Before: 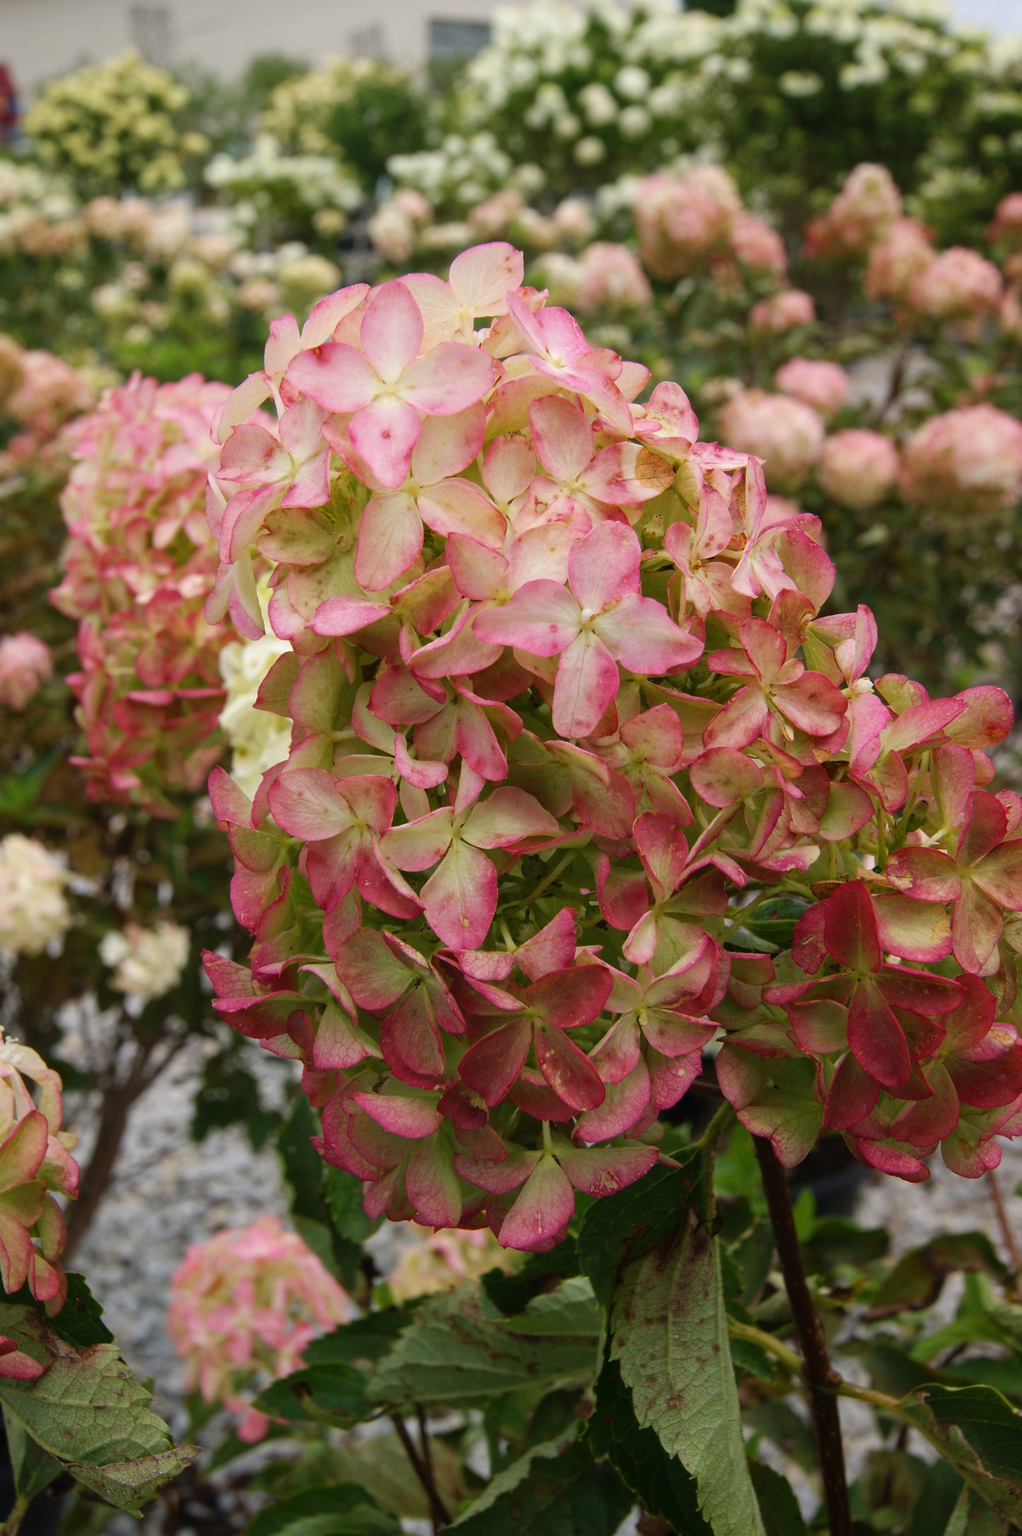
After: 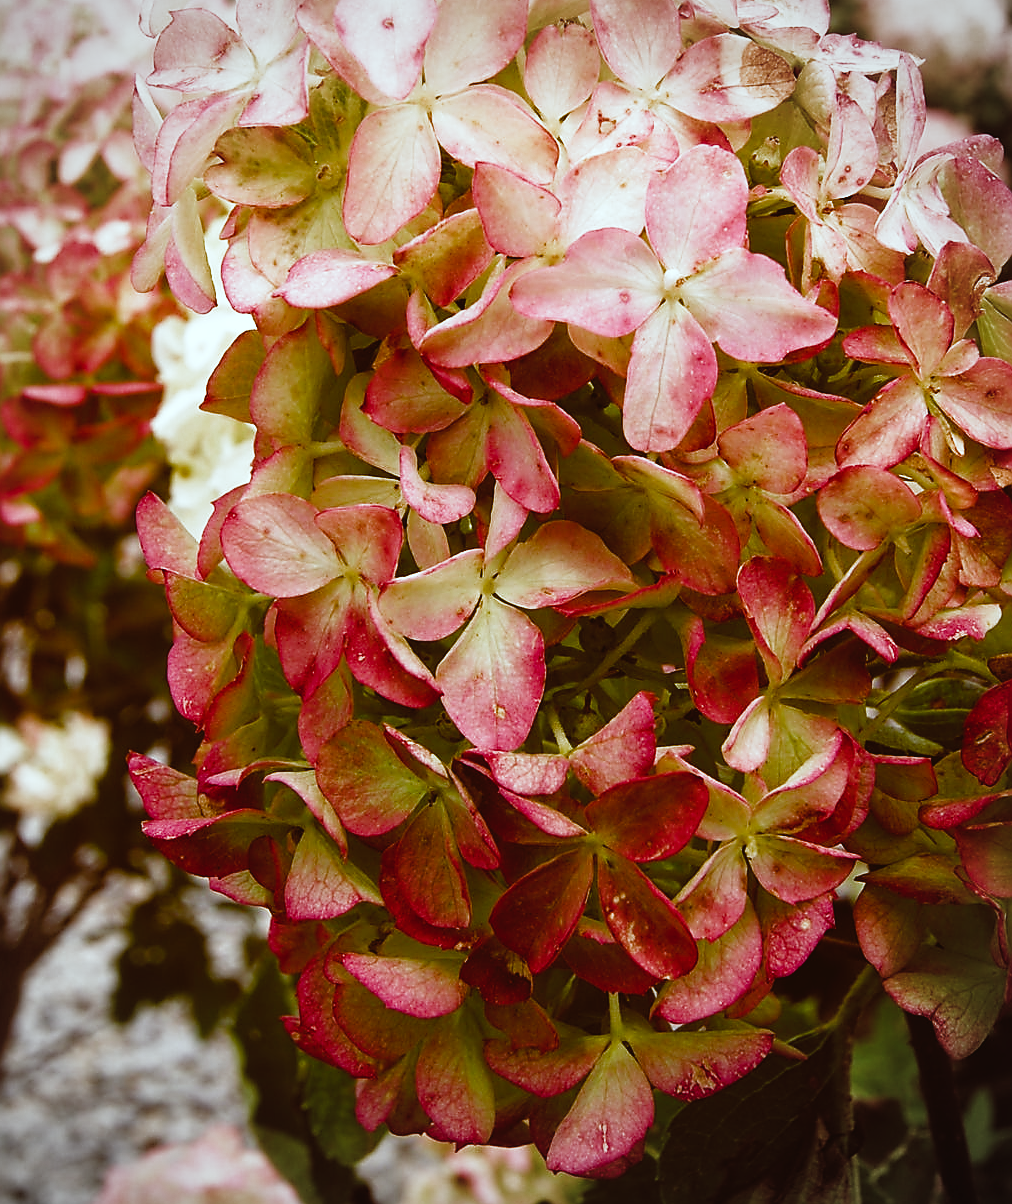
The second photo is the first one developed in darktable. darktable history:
color correction: highlights a* -5.06, highlights b* -4.04, shadows a* 4.18, shadows b* 4.46
sharpen: radius 1.352, amount 1.265, threshold 0.754
crop: left 10.991%, top 27.223%, right 18.234%, bottom 17.226%
tone curve: curves: ch0 [(0, 0.036) (0.119, 0.115) (0.466, 0.498) (0.715, 0.767) (0.817, 0.865) (1, 0.998)]; ch1 [(0, 0) (0.377, 0.424) (0.442, 0.491) (0.487, 0.502) (0.514, 0.512) (0.536, 0.577) (0.66, 0.724) (1, 1)]; ch2 [(0, 0) (0.38, 0.405) (0.463, 0.443) (0.492, 0.486) (0.526, 0.541) (0.578, 0.598) (1, 1)], preserve colors none
vignetting: fall-off radius 61.23%, brightness -0.449, saturation -0.688
filmic rgb: black relative exposure -16 EV, white relative exposure 2.9 EV, hardness 10, color science v4 (2020)
color balance rgb: global offset › chroma 0.4%, global offset › hue 31.45°, perceptual saturation grading › global saturation 20%, perceptual saturation grading › highlights -49.416%, perceptual saturation grading › shadows 24.337%, perceptual brilliance grading › highlights 13.956%, perceptual brilliance grading › shadows -18.666%, global vibrance 20%
tone equalizer: -8 EV -0.544 EV, smoothing diameter 24.97%, edges refinement/feathering 8.14, preserve details guided filter
